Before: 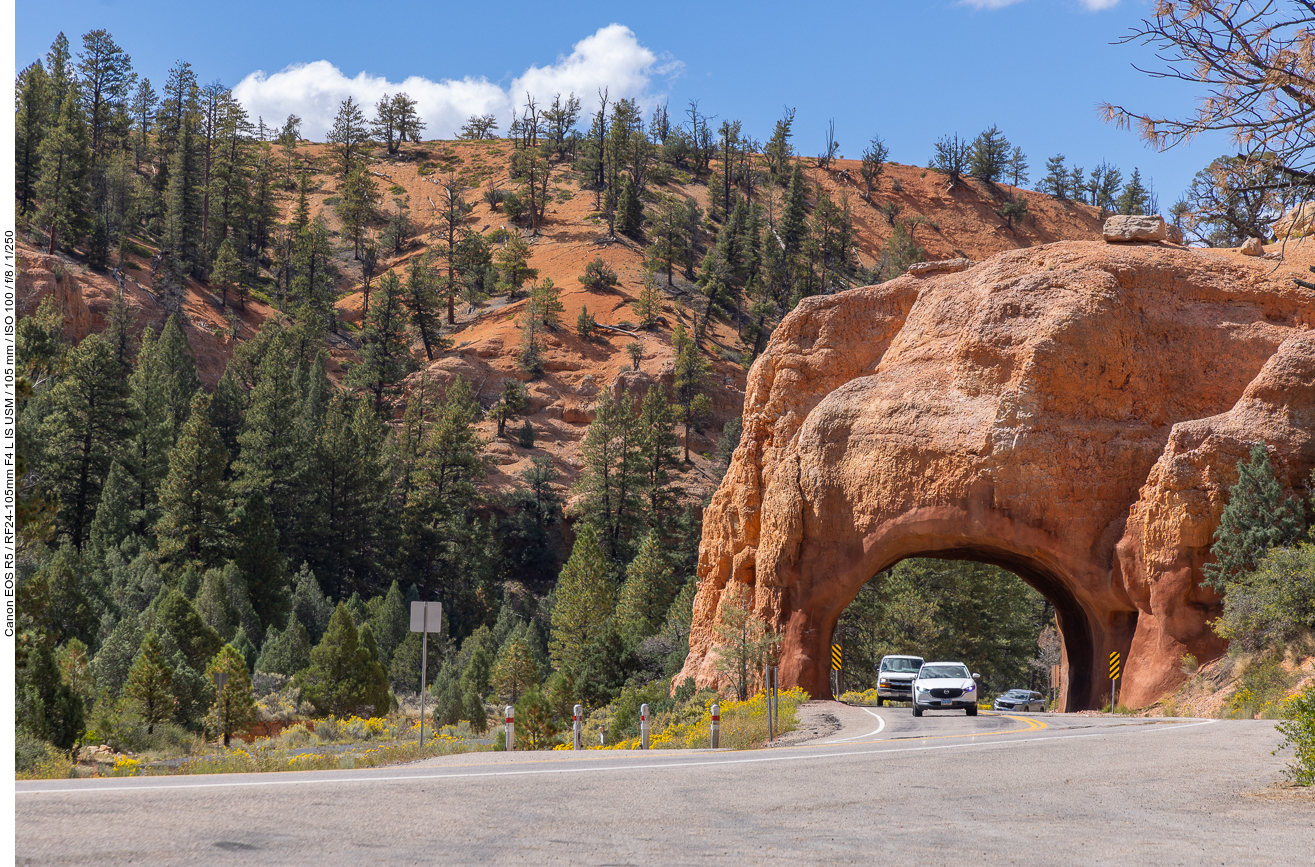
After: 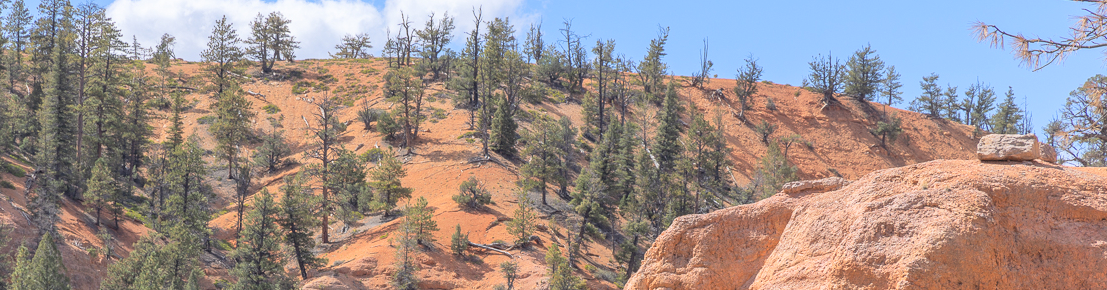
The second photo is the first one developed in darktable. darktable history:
crop and rotate: left 9.699%, top 9.372%, right 6.097%, bottom 57.153%
contrast brightness saturation: brightness 0.29
